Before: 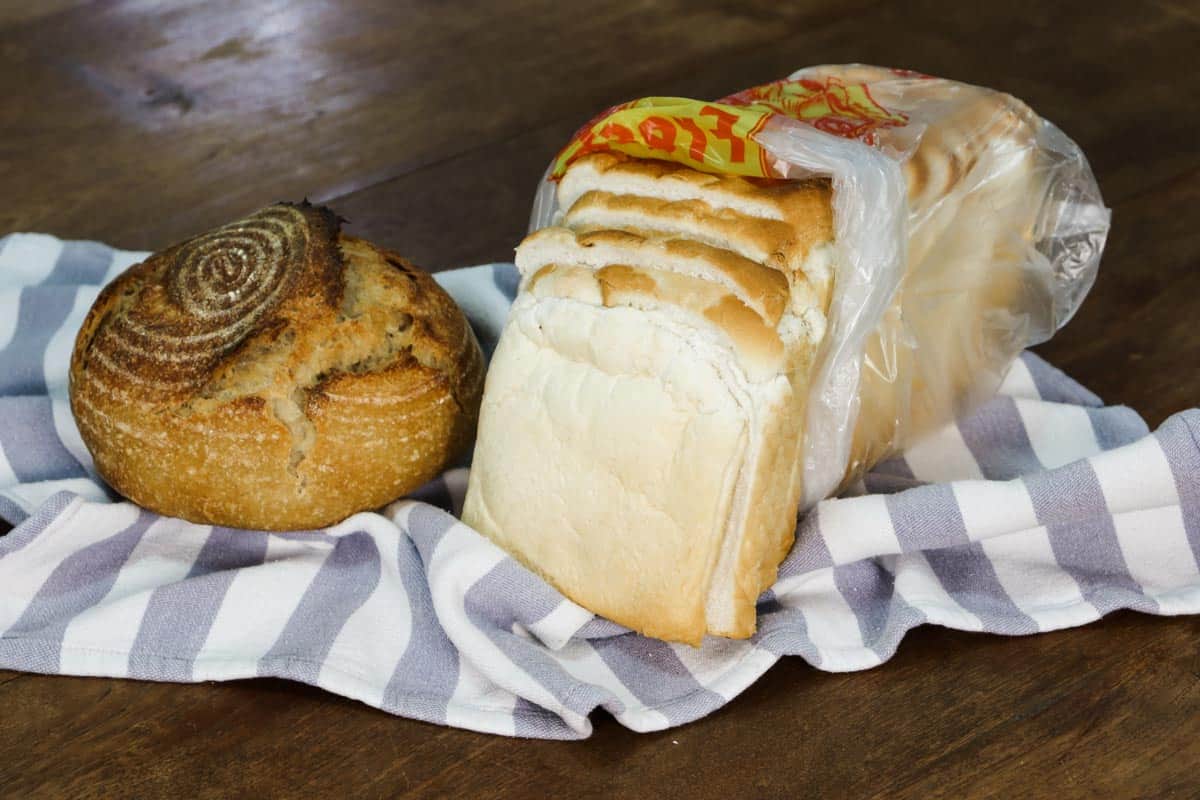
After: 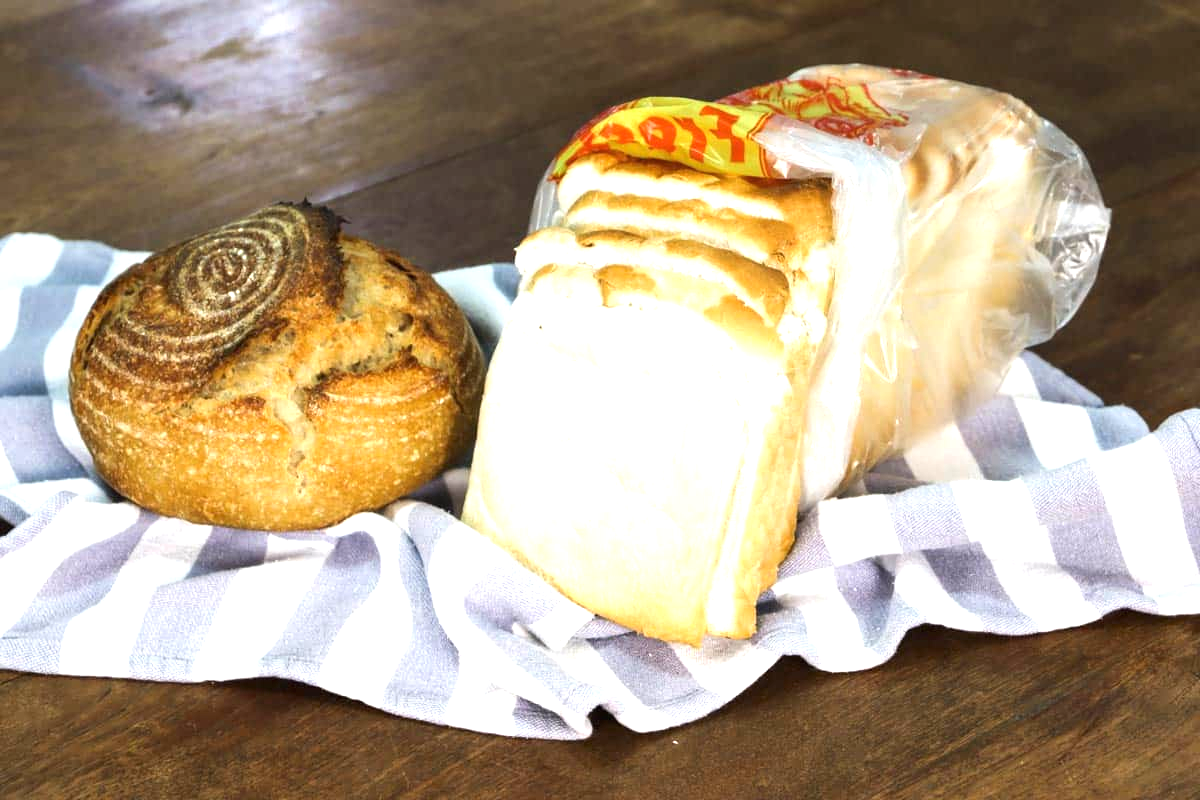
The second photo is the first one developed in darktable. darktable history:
exposure: black level correction 0, exposure 1.097 EV, compensate highlight preservation false
